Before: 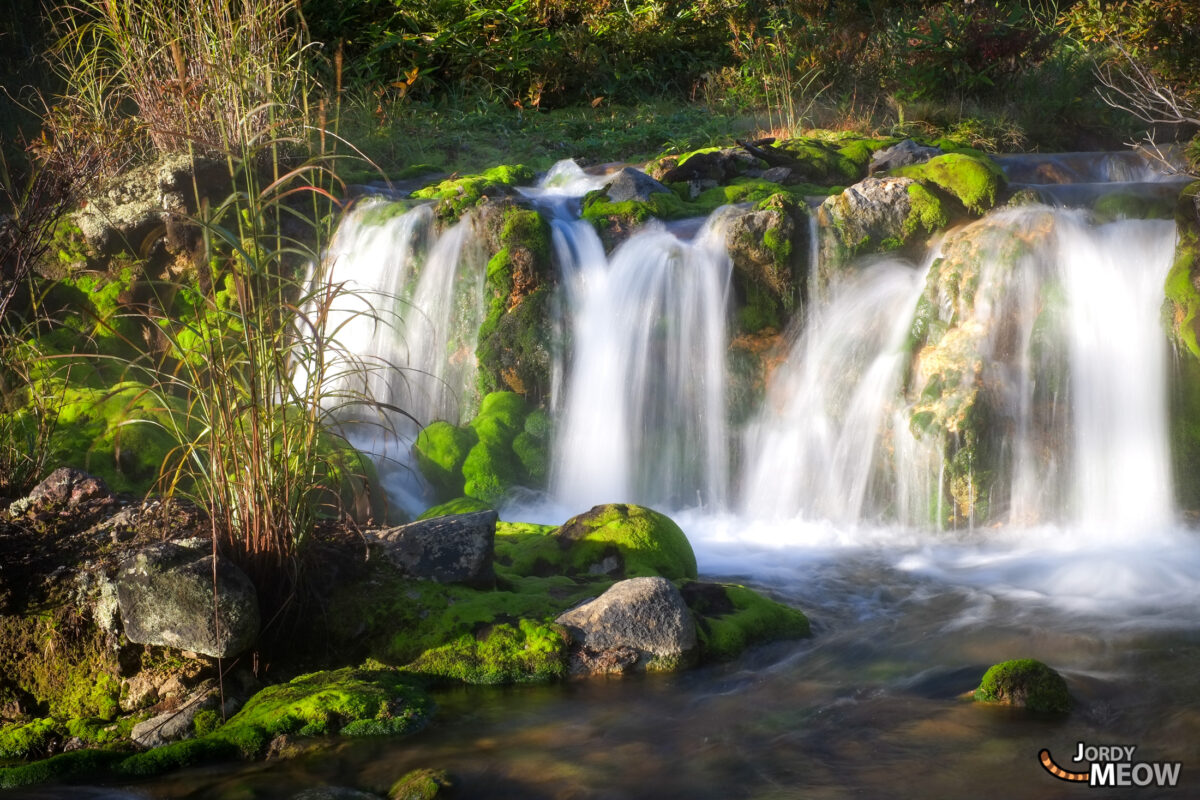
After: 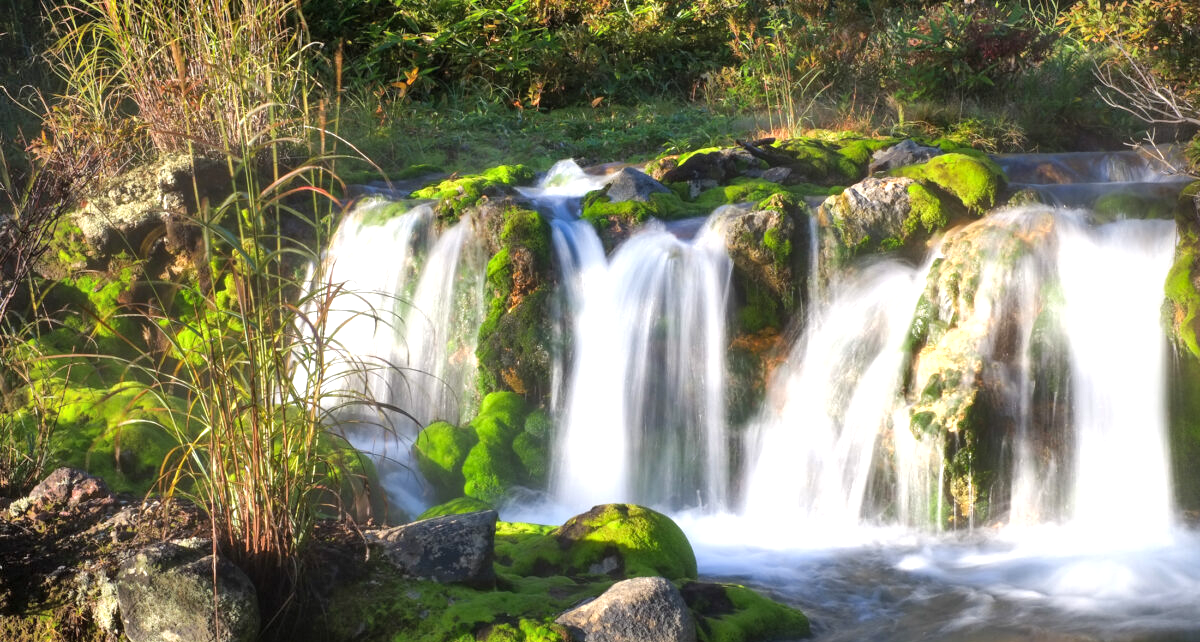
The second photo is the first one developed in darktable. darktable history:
crop: bottom 19.644%
exposure: black level correction 0, exposure 0.5 EV, compensate exposure bias true, compensate highlight preservation false
shadows and highlights: shadows 75, highlights -60.85, soften with gaussian
